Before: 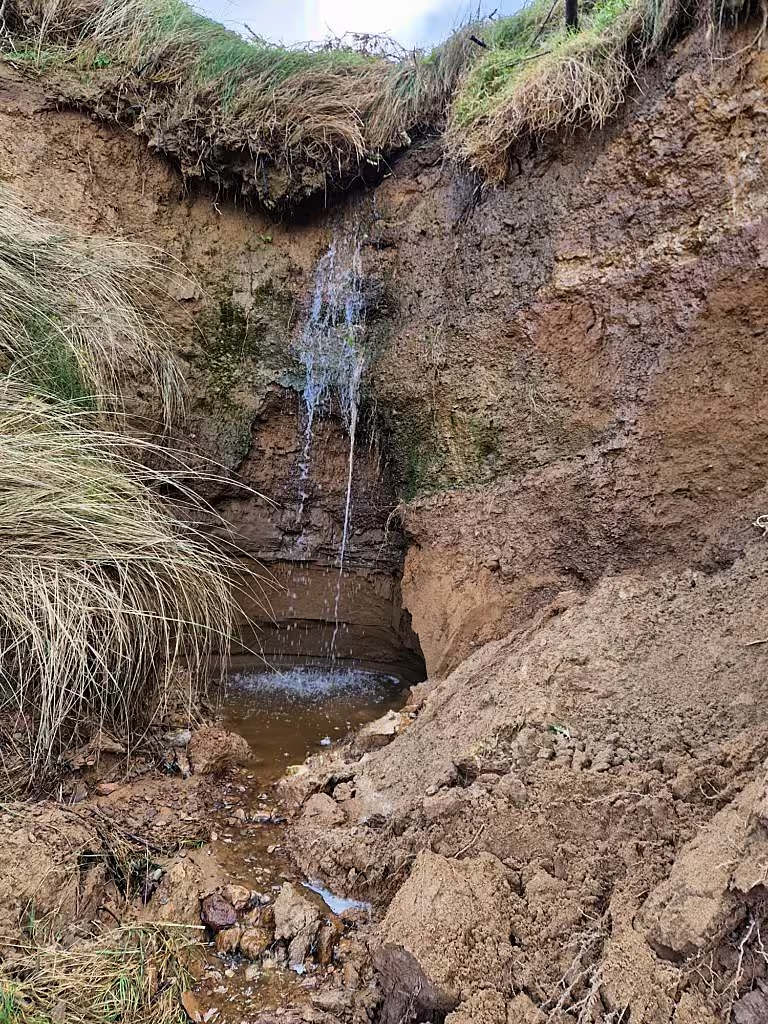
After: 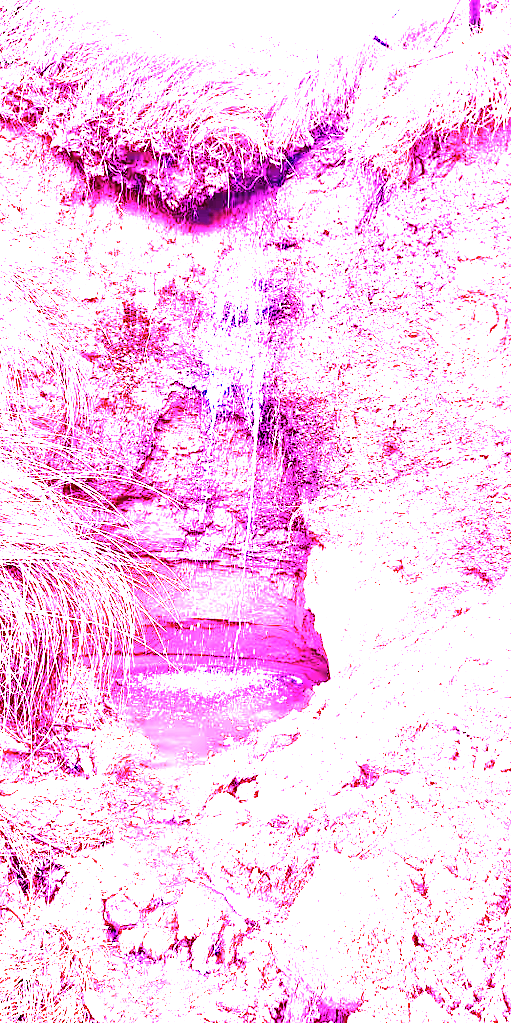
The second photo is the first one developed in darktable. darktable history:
exposure: exposure 0.507 EV, compensate highlight preservation false
white balance: red 8, blue 8
crop and rotate: left 12.648%, right 20.685%
color calibration: x 0.355, y 0.367, temperature 4700.38 K
